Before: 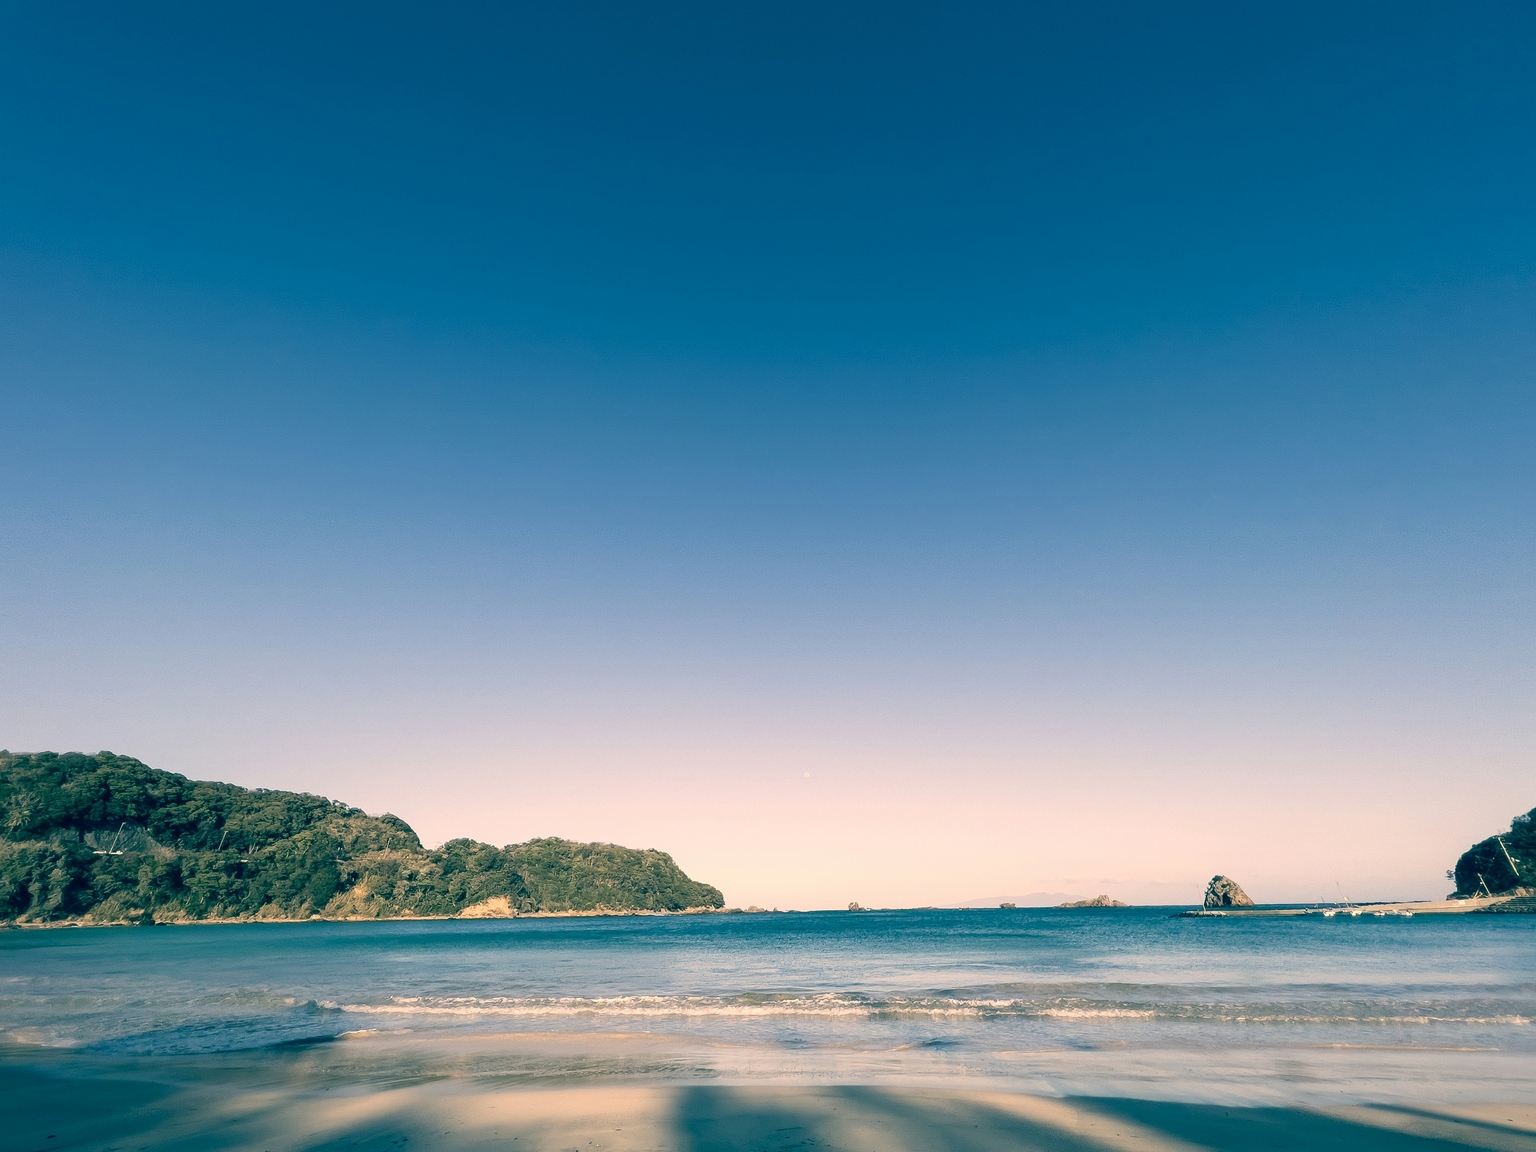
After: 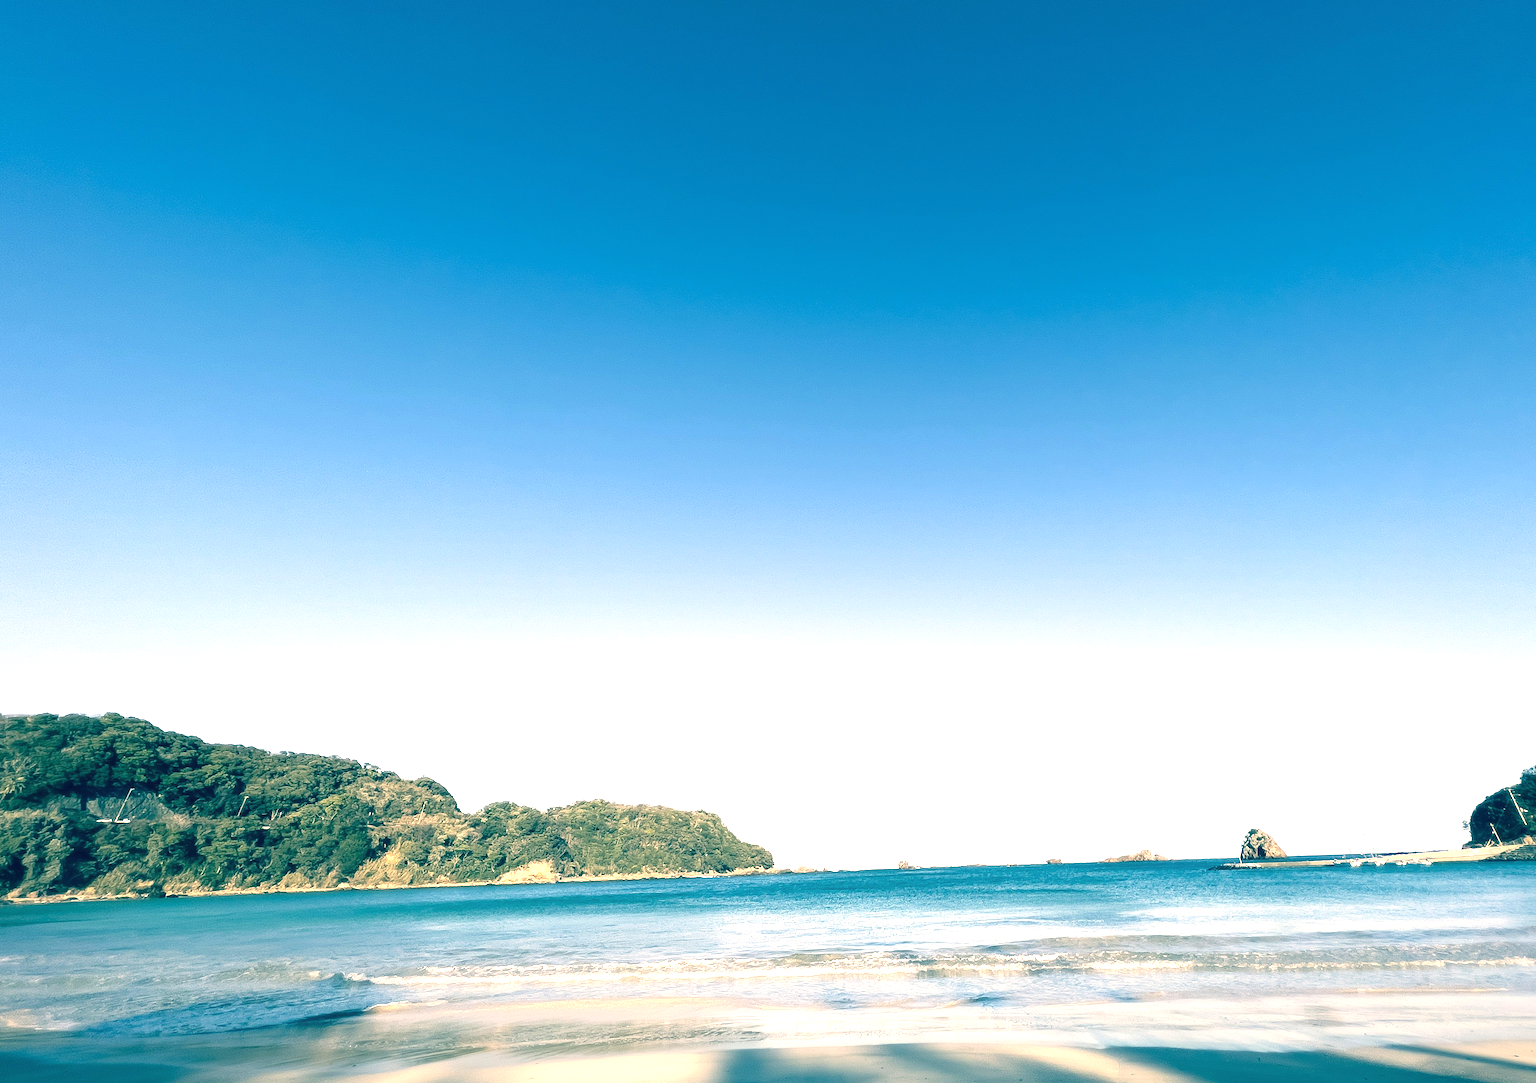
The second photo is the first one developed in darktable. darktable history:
rotate and perspective: rotation 0.679°, lens shift (horizontal) 0.136, crop left 0.009, crop right 0.991, crop top 0.078, crop bottom 0.95
local contrast: mode bilateral grid, contrast 100, coarseness 100, detail 91%, midtone range 0.2
exposure: black level correction 0, exposure 1.1 EV, compensate exposure bias true, compensate highlight preservation false
